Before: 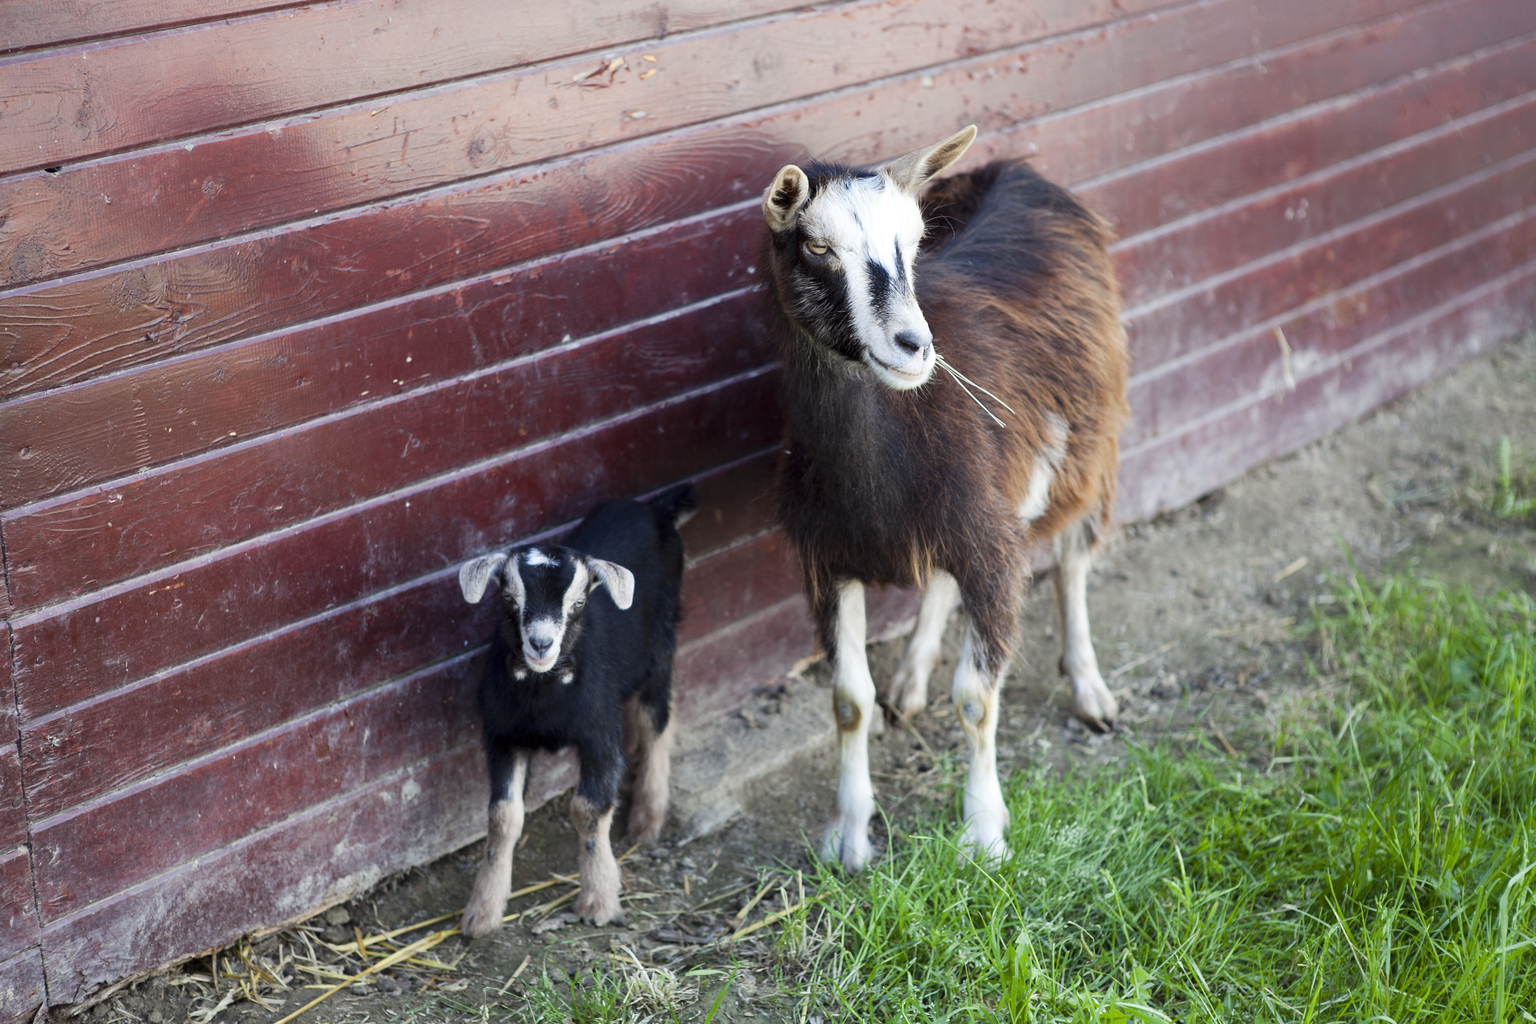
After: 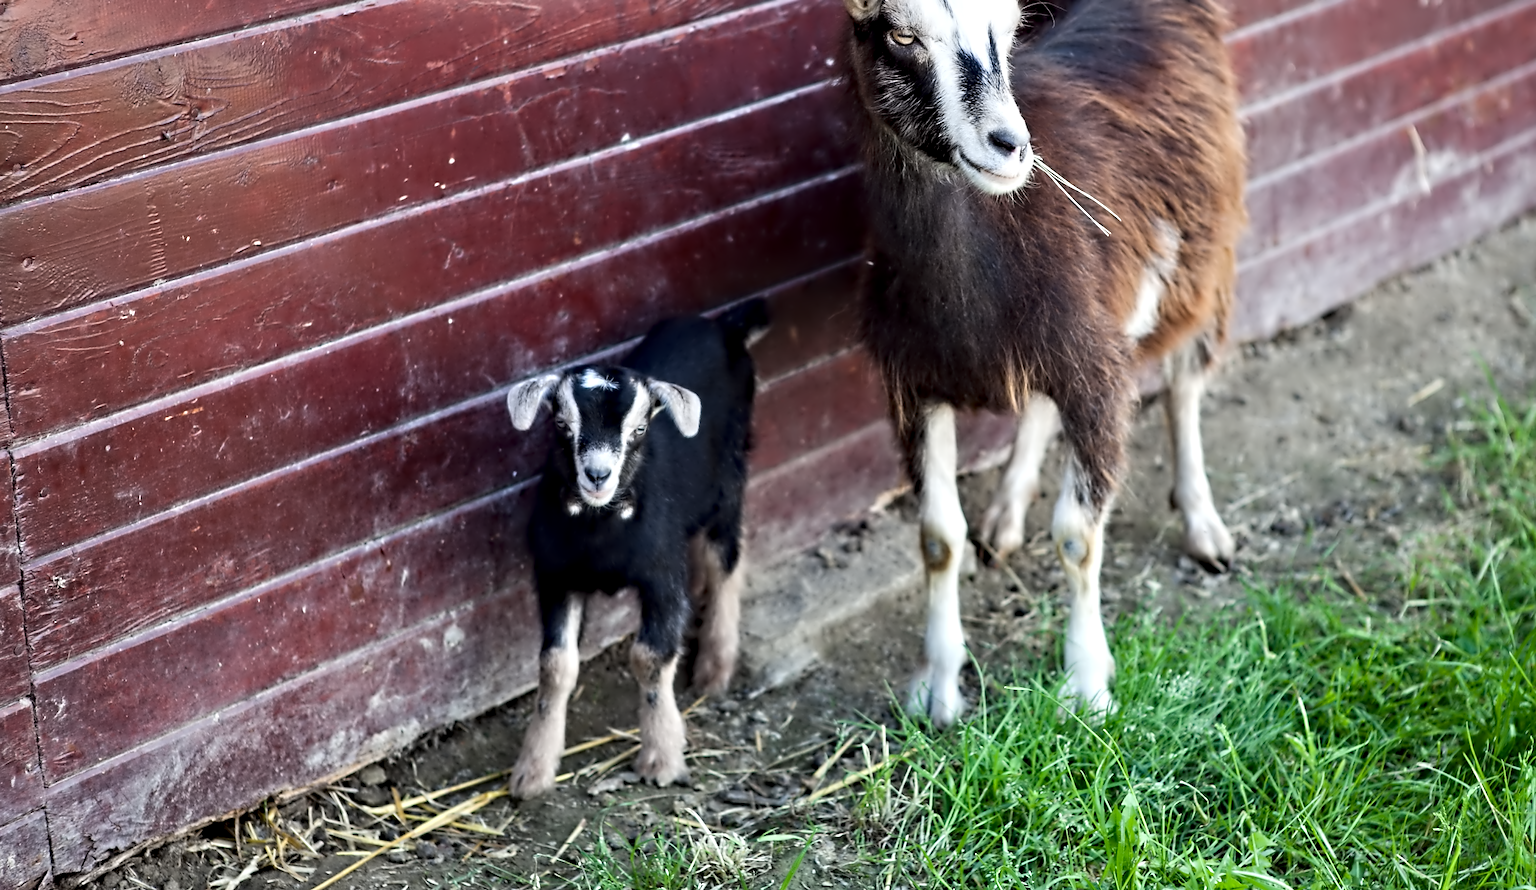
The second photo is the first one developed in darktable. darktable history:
crop: top 20.916%, right 9.437%, bottom 0.316%
contrast equalizer: octaves 7, y [[0.5, 0.542, 0.583, 0.625, 0.667, 0.708], [0.5 ×6], [0.5 ×6], [0, 0.033, 0.067, 0.1, 0.133, 0.167], [0, 0.05, 0.1, 0.15, 0.2, 0.25]]
